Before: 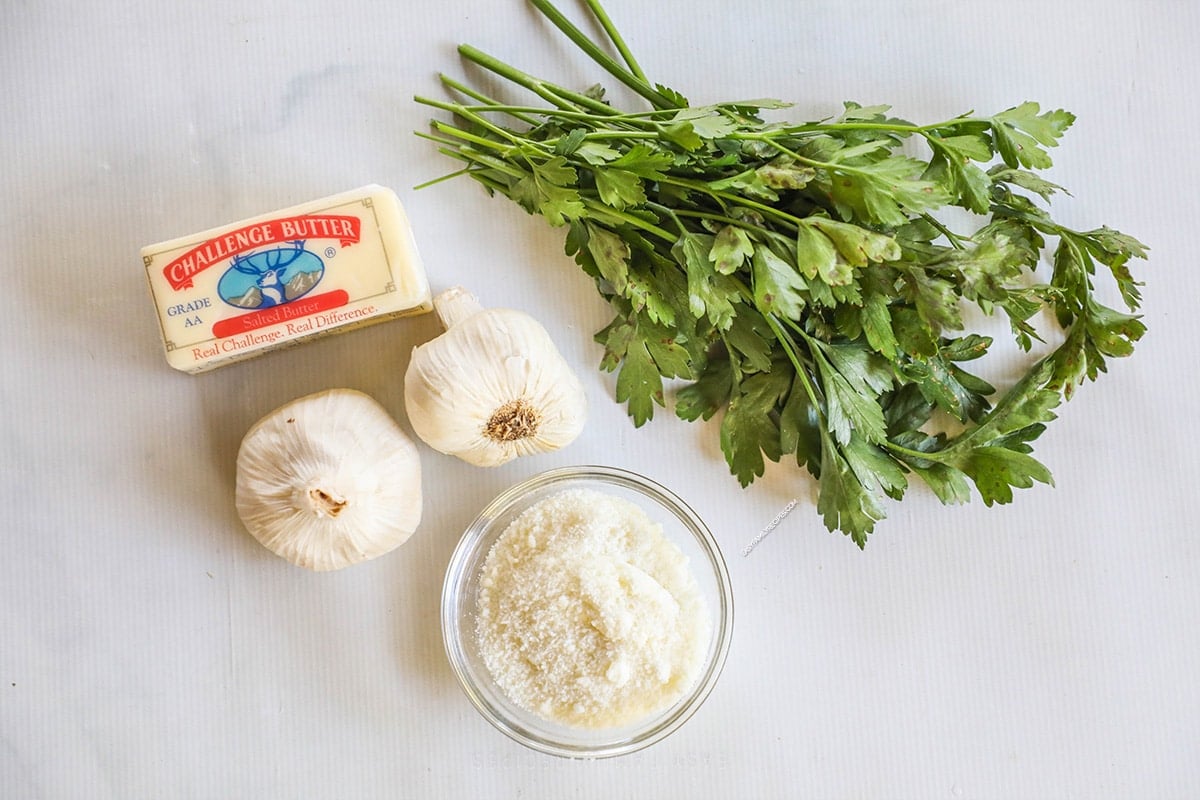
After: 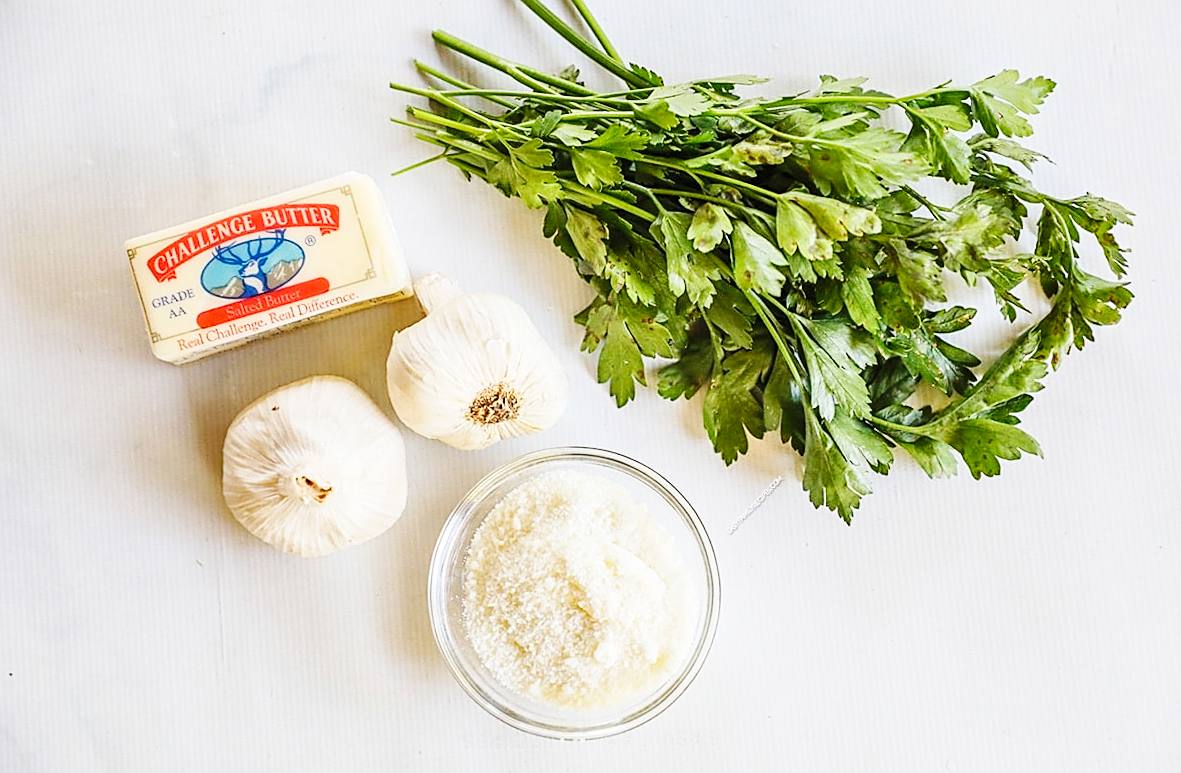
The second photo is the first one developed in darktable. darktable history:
rotate and perspective: rotation -1.32°, lens shift (horizontal) -0.031, crop left 0.015, crop right 0.985, crop top 0.047, crop bottom 0.982
base curve: curves: ch0 [(0, 0) (0.036, 0.025) (0.121, 0.166) (0.206, 0.329) (0.605, 0.79) (1, 1)], preserve colors none
sharpen: on, module defaults
